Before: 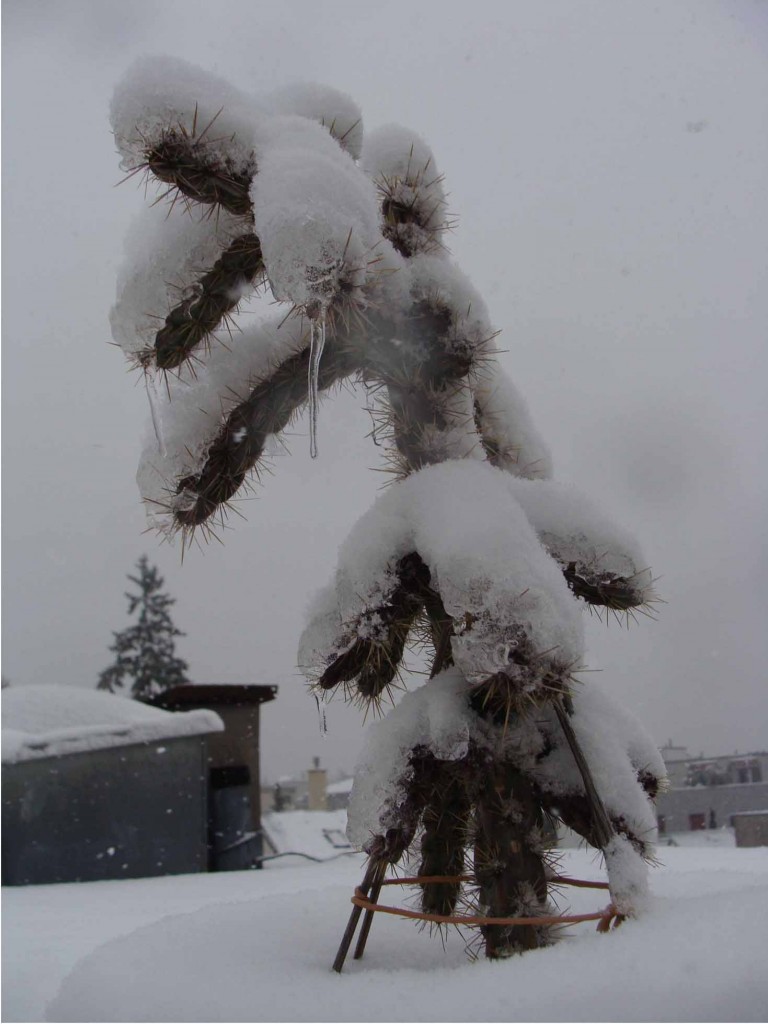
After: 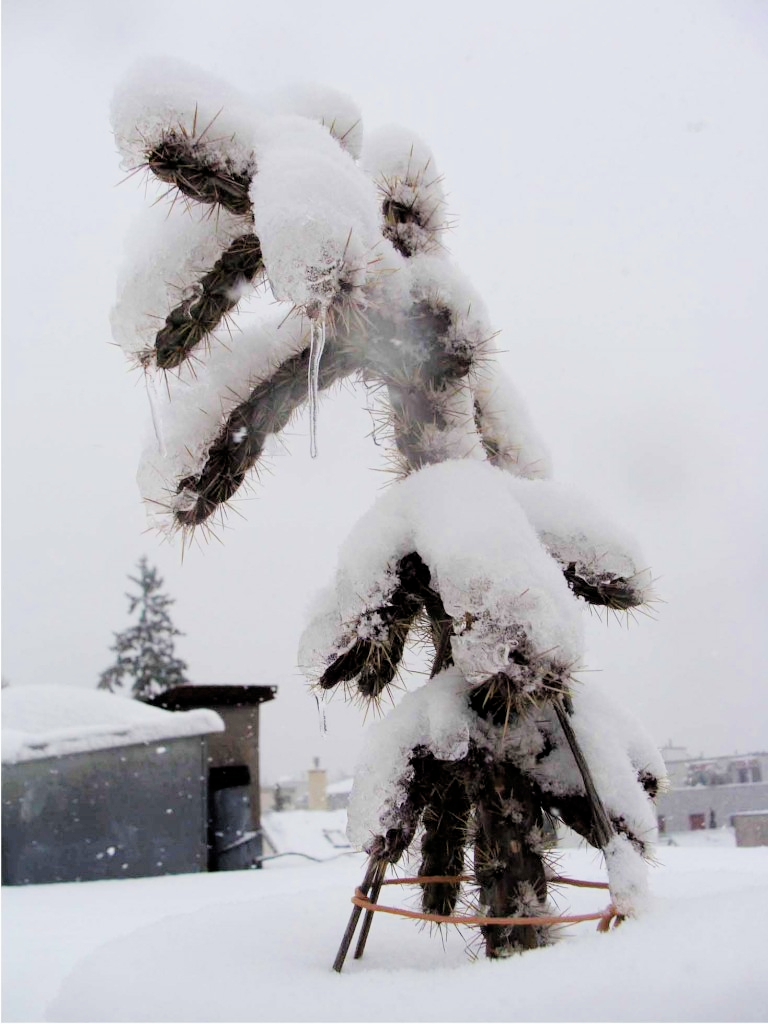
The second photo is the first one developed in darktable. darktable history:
exposure: black level correction 0.001, exposure 1.838 EV, compensate highlight preservation false
filmic rgb: black relative exposure -4.38 EV, white relative exposure 4.56 EV, hardness 2.38, contrast 1.053
